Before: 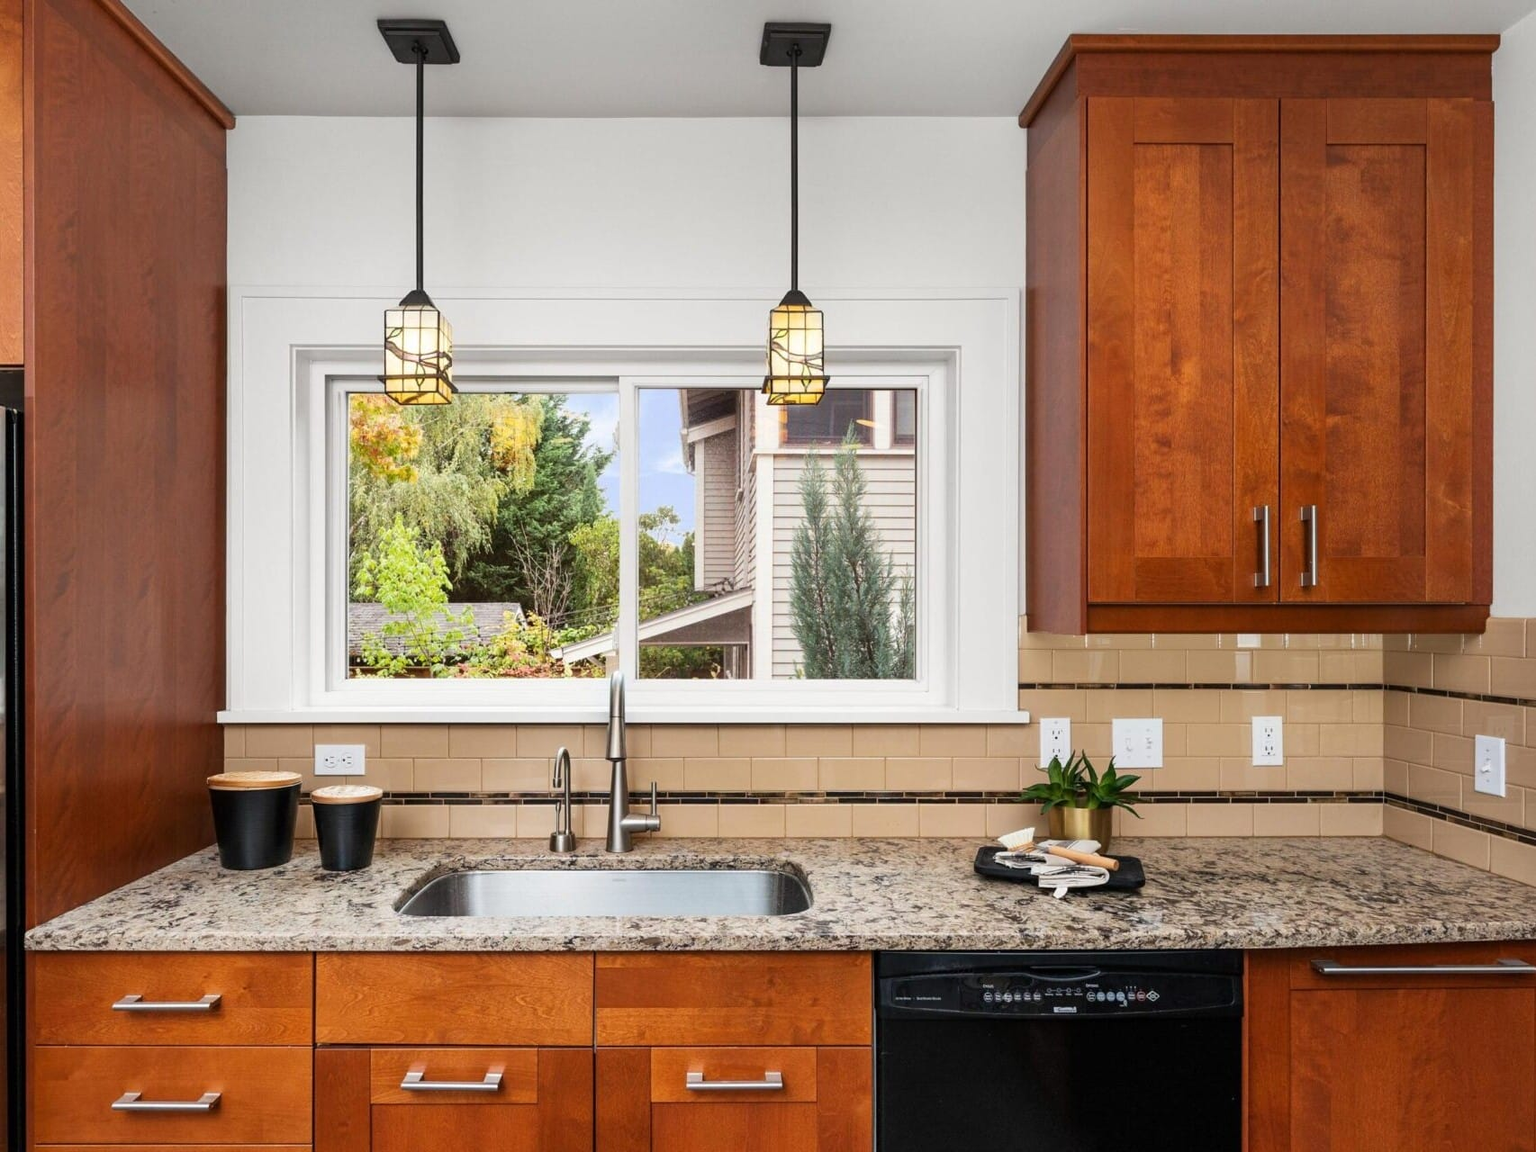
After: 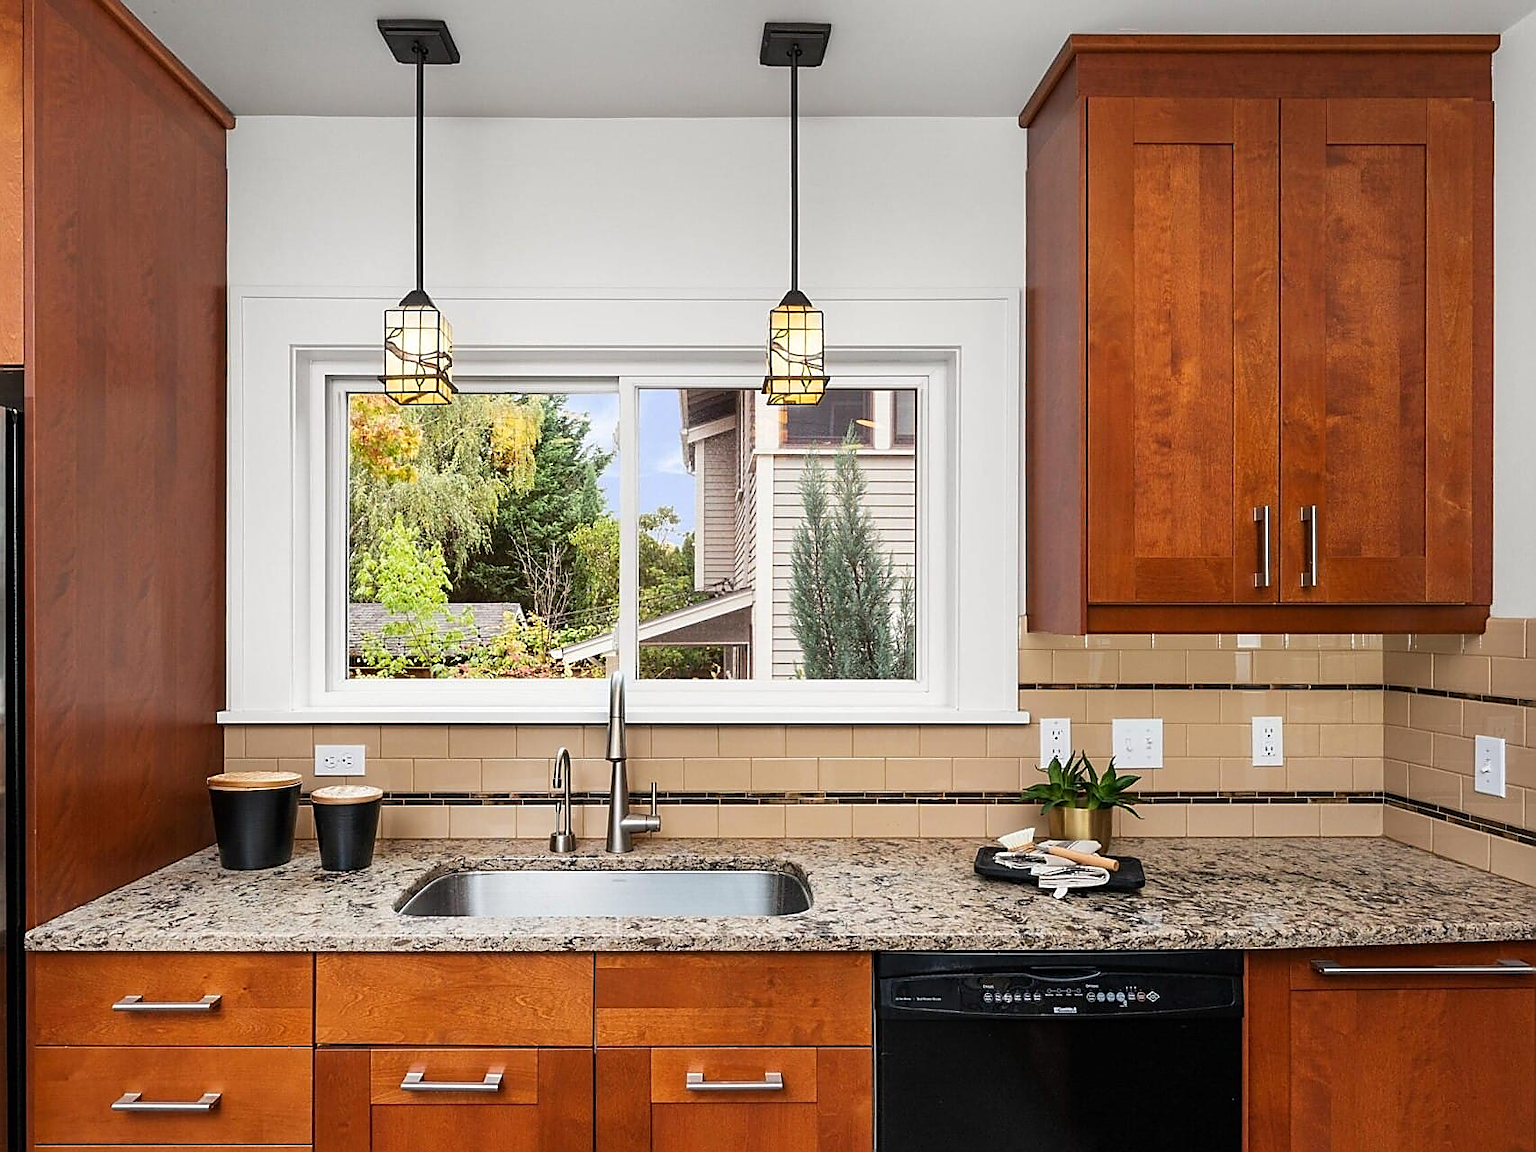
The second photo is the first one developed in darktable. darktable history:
sharpen: radius 1.39, amount 1.248, threshold 0.636
